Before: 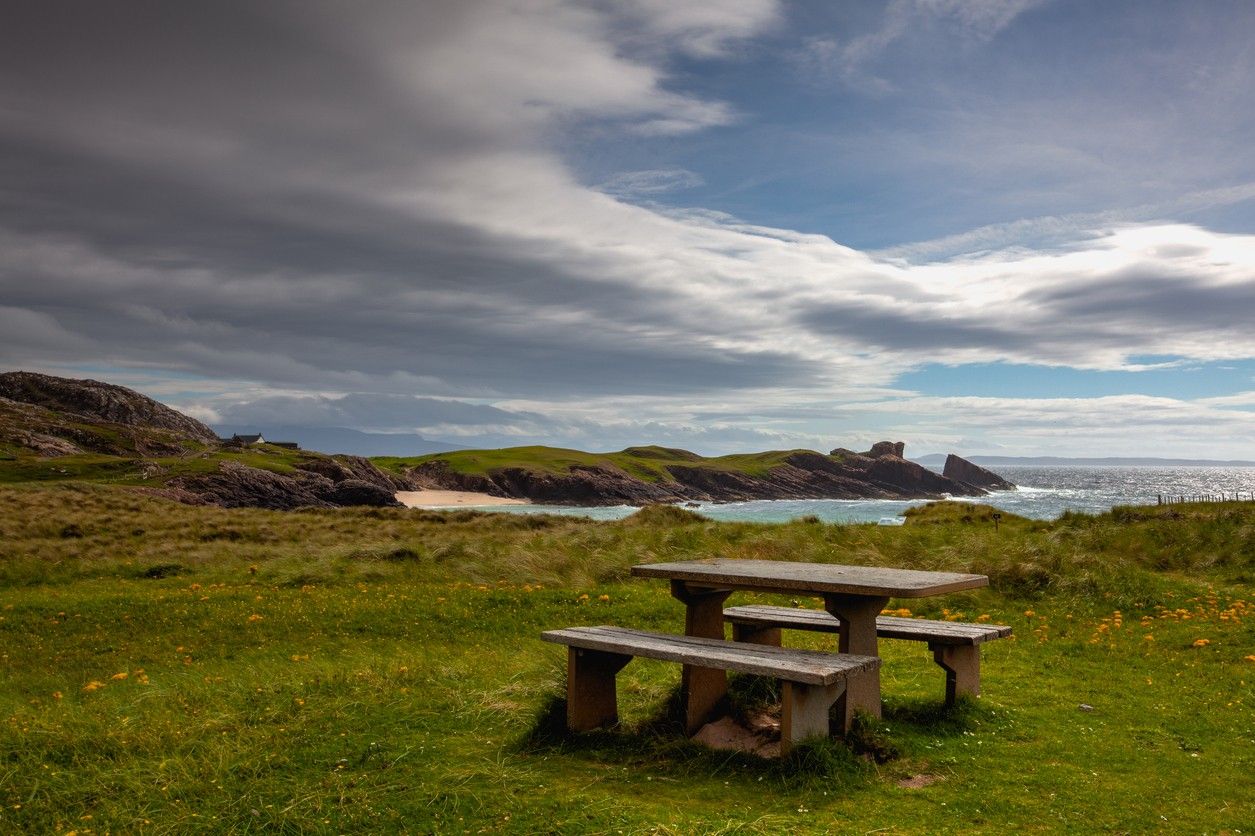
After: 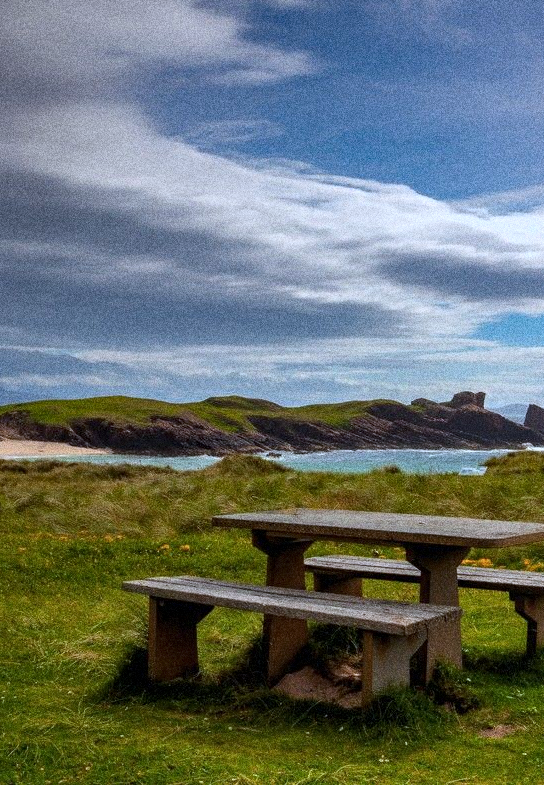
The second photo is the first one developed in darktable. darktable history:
crop: left 33.452%, top 6.025%, right 23.155%
local contrast: mode bilateral grid, contrast 20, coarseness 50, detail 120%, midtone range 0.2
color calibration: output R [0.994, 0.059, -0.119, 0], output G [-0.036, 1.09, -0.119, 0], output B [0.078, -0.108, 0.961, 0], illuminant custom, x 0.371, y 0.382, temperature 4281.14 K
grain: coarseness 14.49 ISO, strength 48.04%, mid-tones bias 35%
